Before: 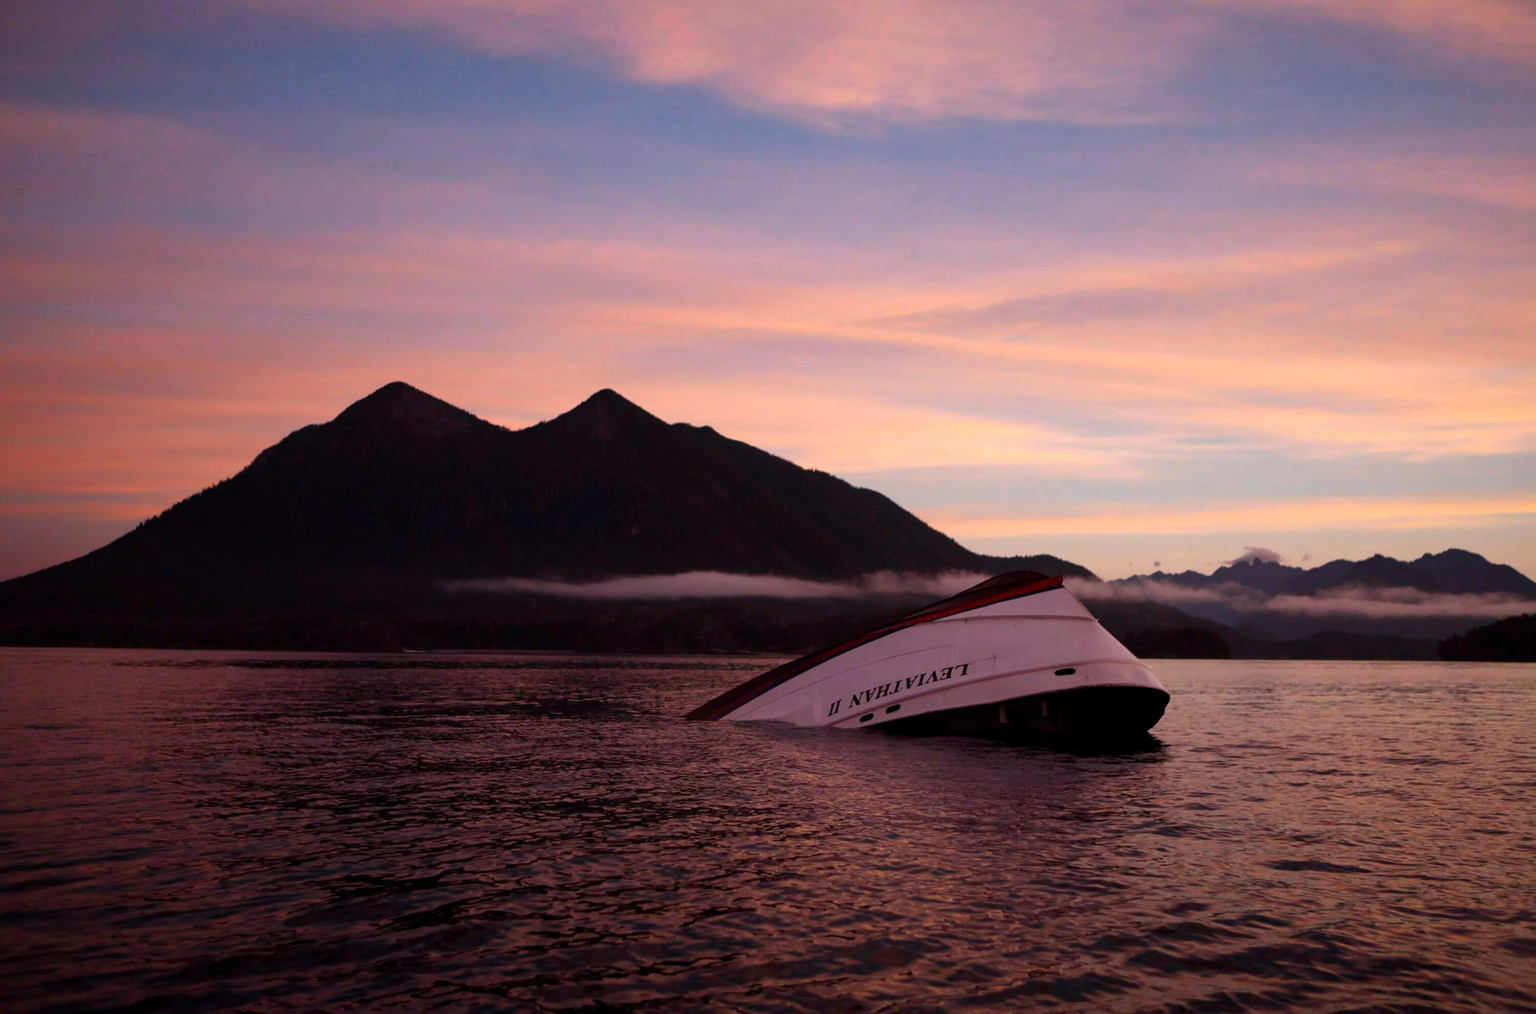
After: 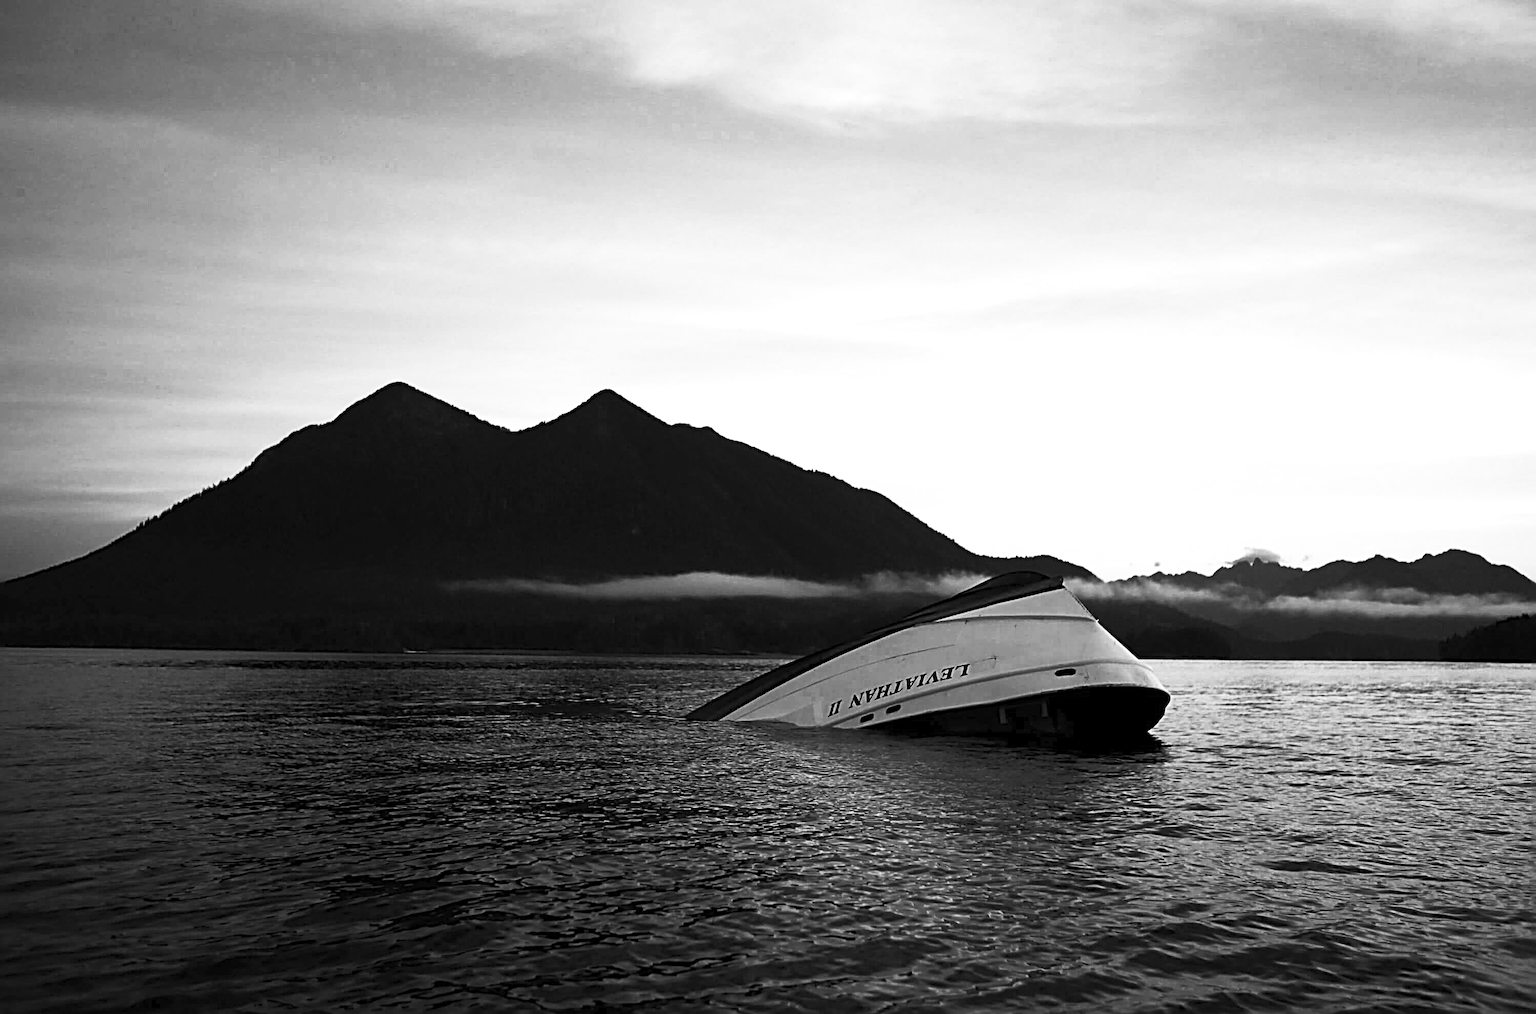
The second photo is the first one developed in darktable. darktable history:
shadows and highlights: shadows -12.5, white point adjustment 4, highlights 28.33
contrast brightness saturation: contrast 0.53, brightness 0.47, saturation -1
sharpen: radius 3.69, amount 0.928
